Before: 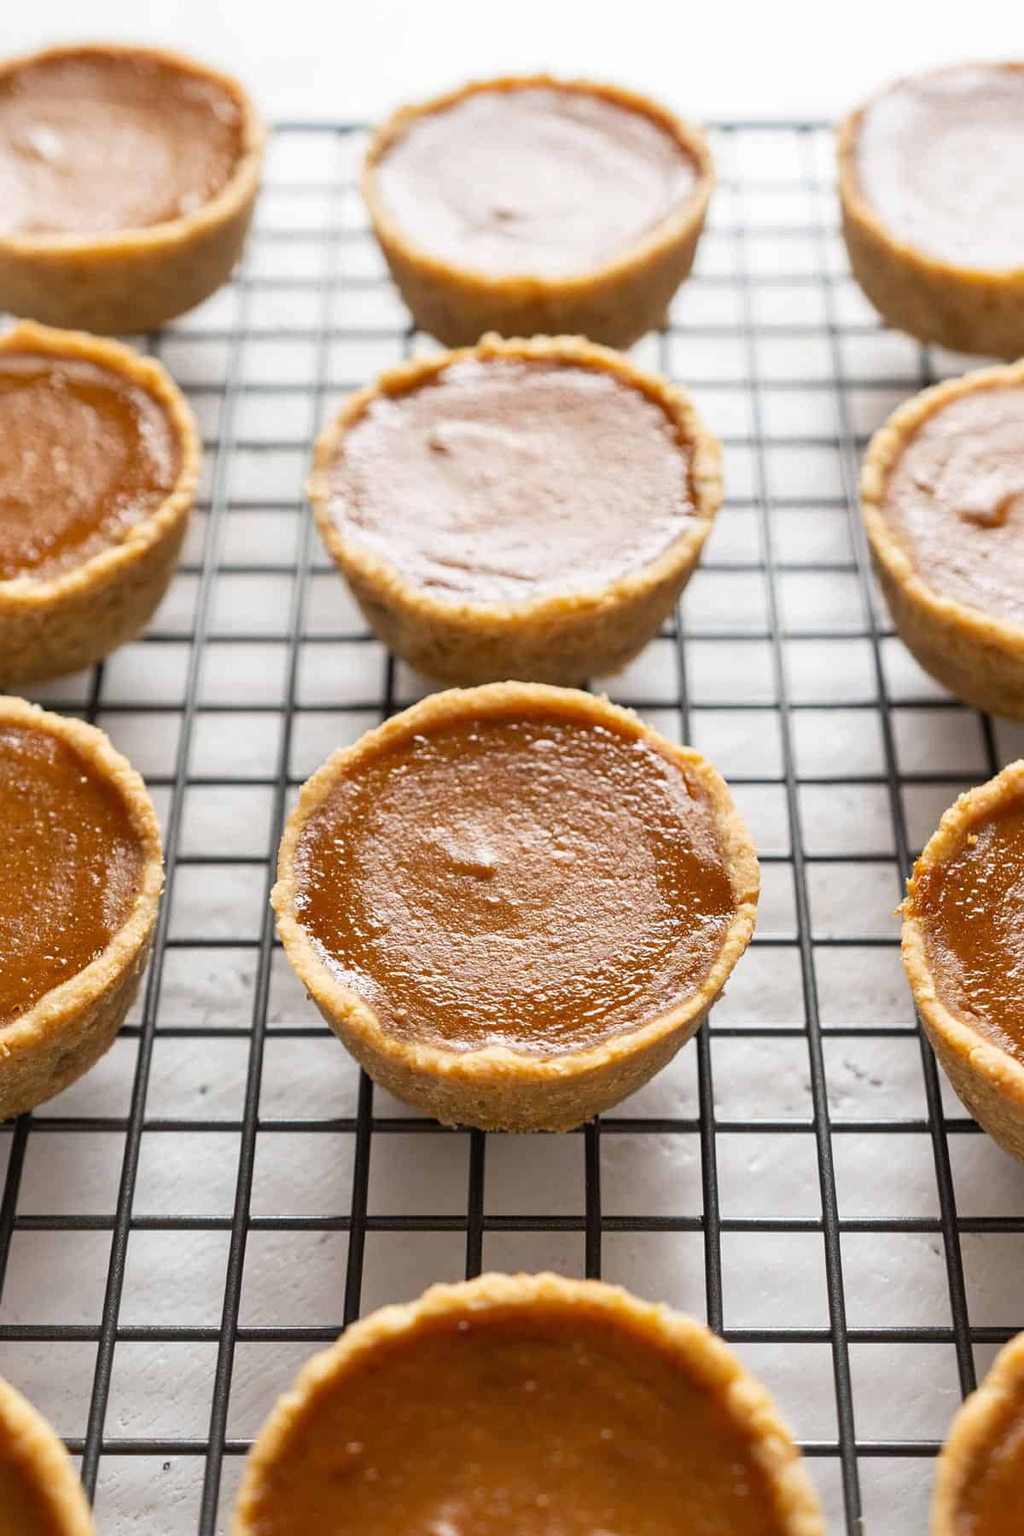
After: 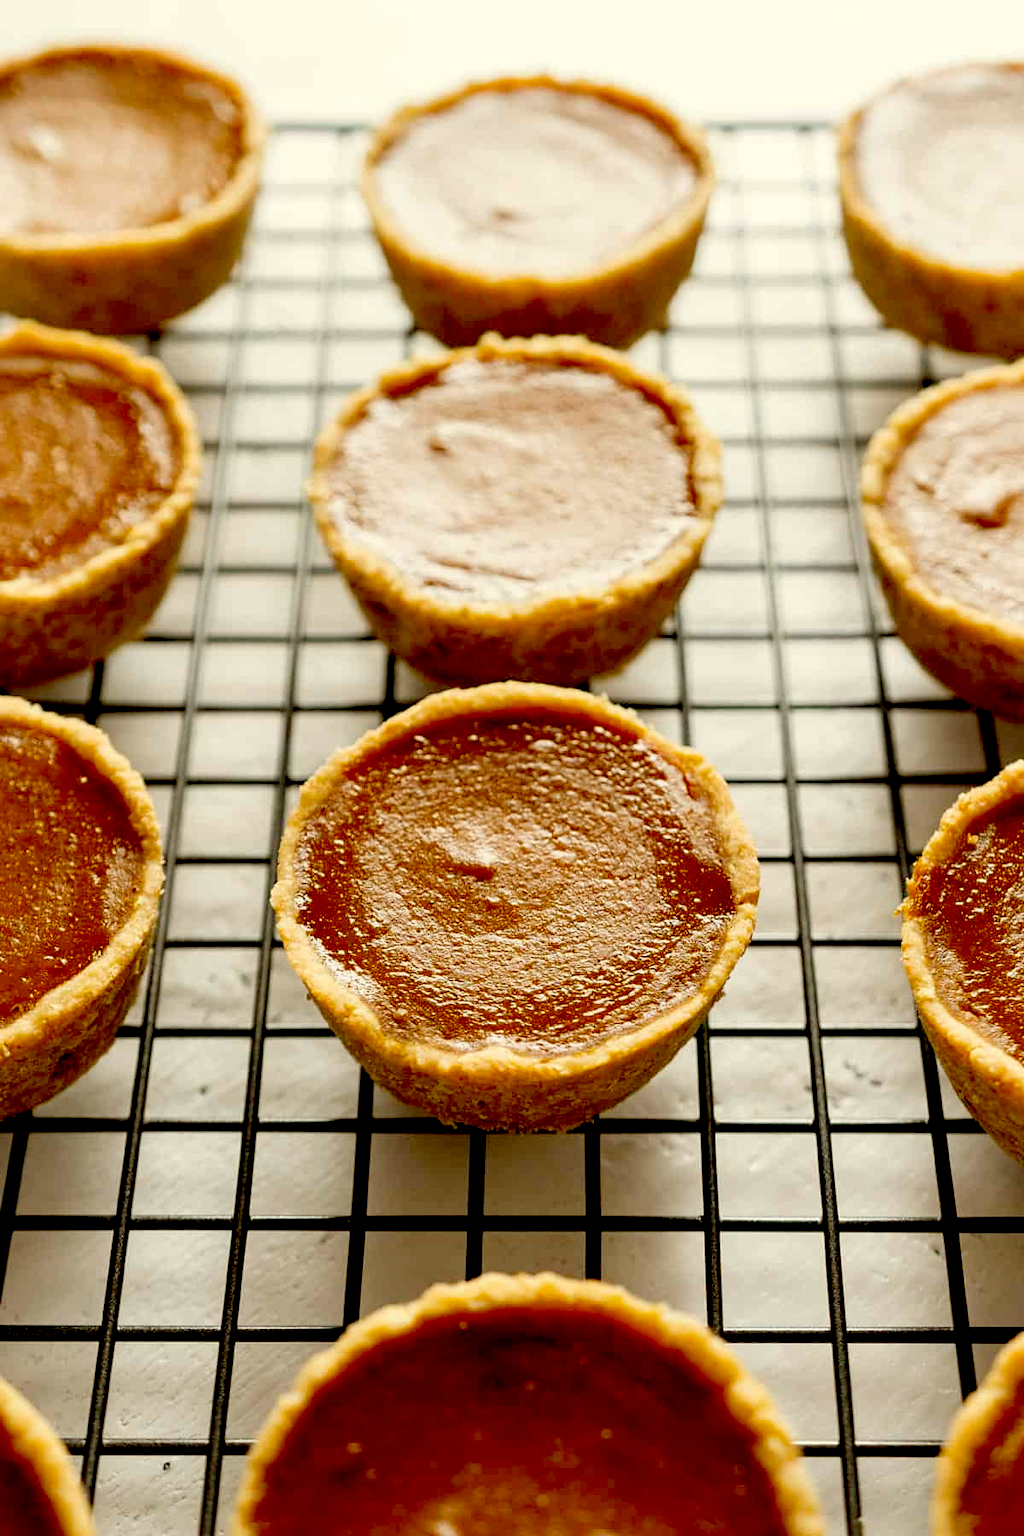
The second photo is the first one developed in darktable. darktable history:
color correction: highlights a* -1.43, highlights b* 10.12, shadows a* 0.395, shadows b* 19.35
exposure: black level correction 0.056, compensate highlight preservation false
